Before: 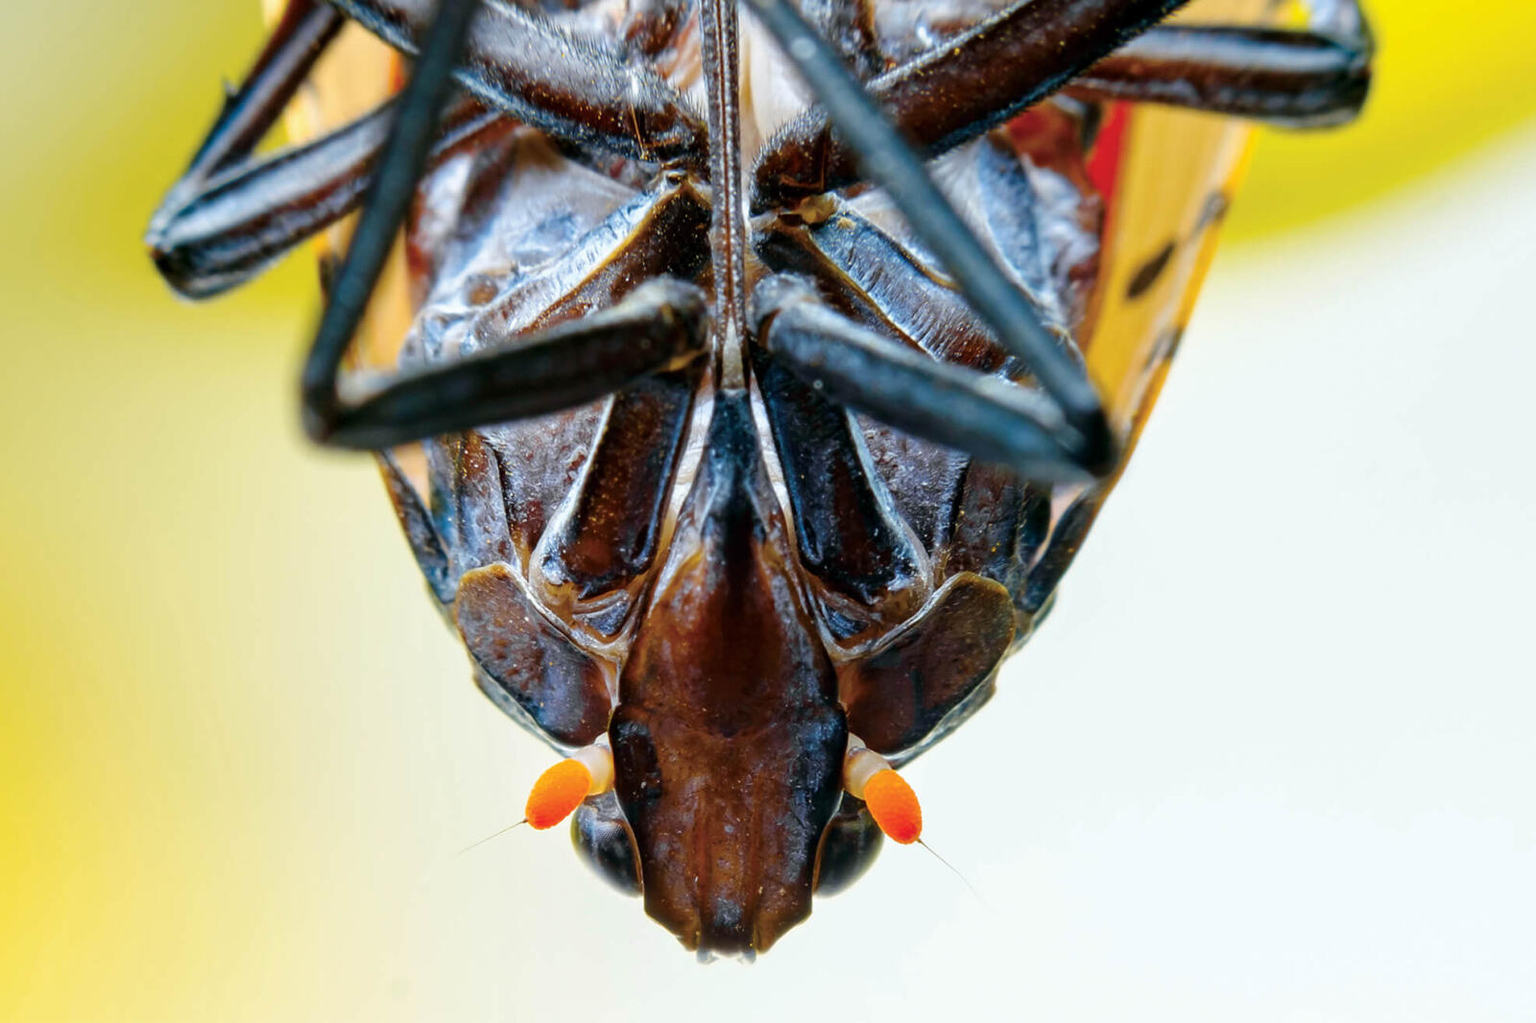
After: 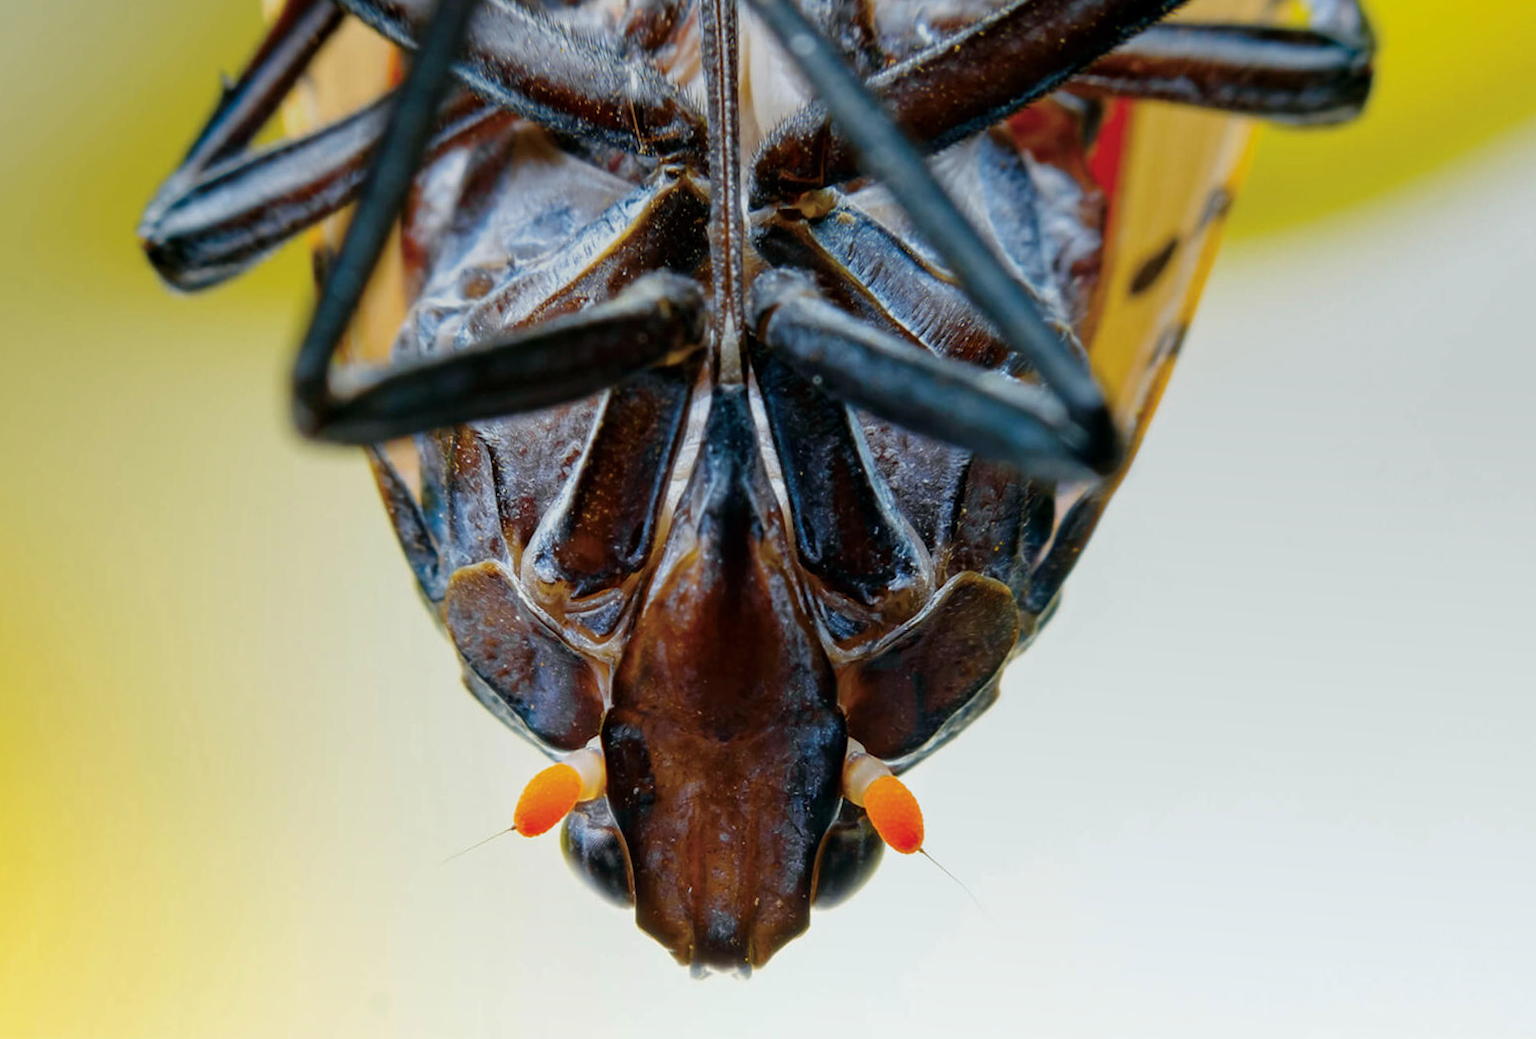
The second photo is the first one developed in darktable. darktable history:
graduated density: rotation 5.63°, offset 76.9
rotate and perspective: rotation 0.226°, lens shift (vertical) -0.042, crop left 0.023, crop right 0.982, crop top 0.006, crop bottom 0.994
